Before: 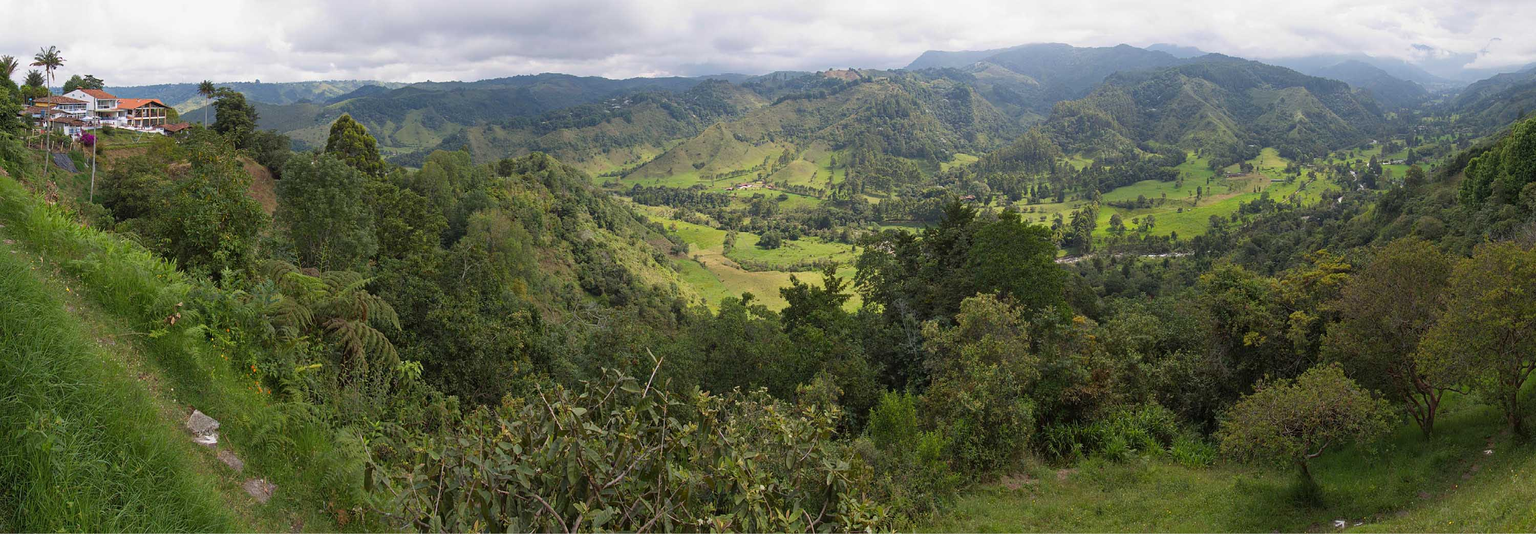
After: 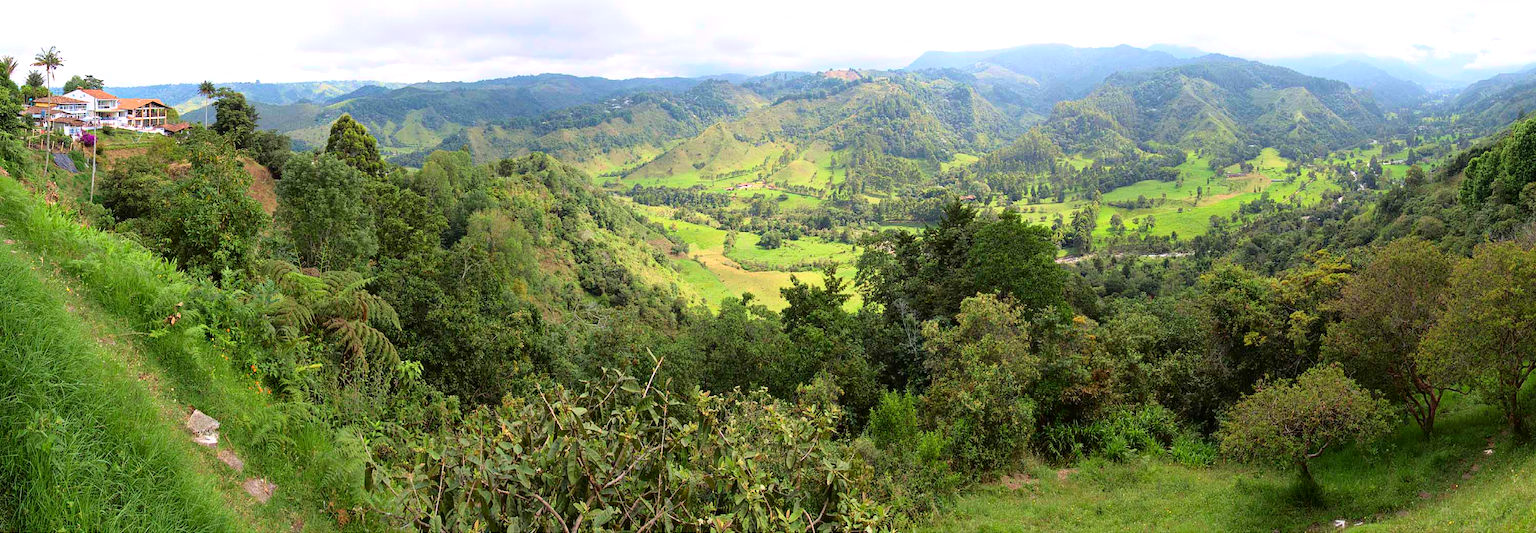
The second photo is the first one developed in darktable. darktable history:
tone equalizer: -8 EV -0.742 EV, -7 EV -0.703 EV, -6 EV -0.565 EV, -5 EV -0.386 EV, -3 EV 0.403 EV, -2 EV 0.6 EV, -1 EV 0.693 EV, +0 EV 0.756 EV
tone curve: curves: ch0 [(0, 0) (0.091, 0.077) (0.389, 0.458) (0.745, 0.82) (0.856, 0.899) (0.92, 0.938) (1, 0.973)]; ch1 [(0, 0) (0.437, 0.404) (0.5, 0.5) (0.529, 0.55) (0.58, 0.6) (0.616, 0.649) (1, 1)]; ch2 [(0, 0) (0.442, 0.415) (0.5, 0.5) (0.535, 0.557) (0.585, 0.62) (1, 1)], color space Lab, independent channels, preserve colors none
